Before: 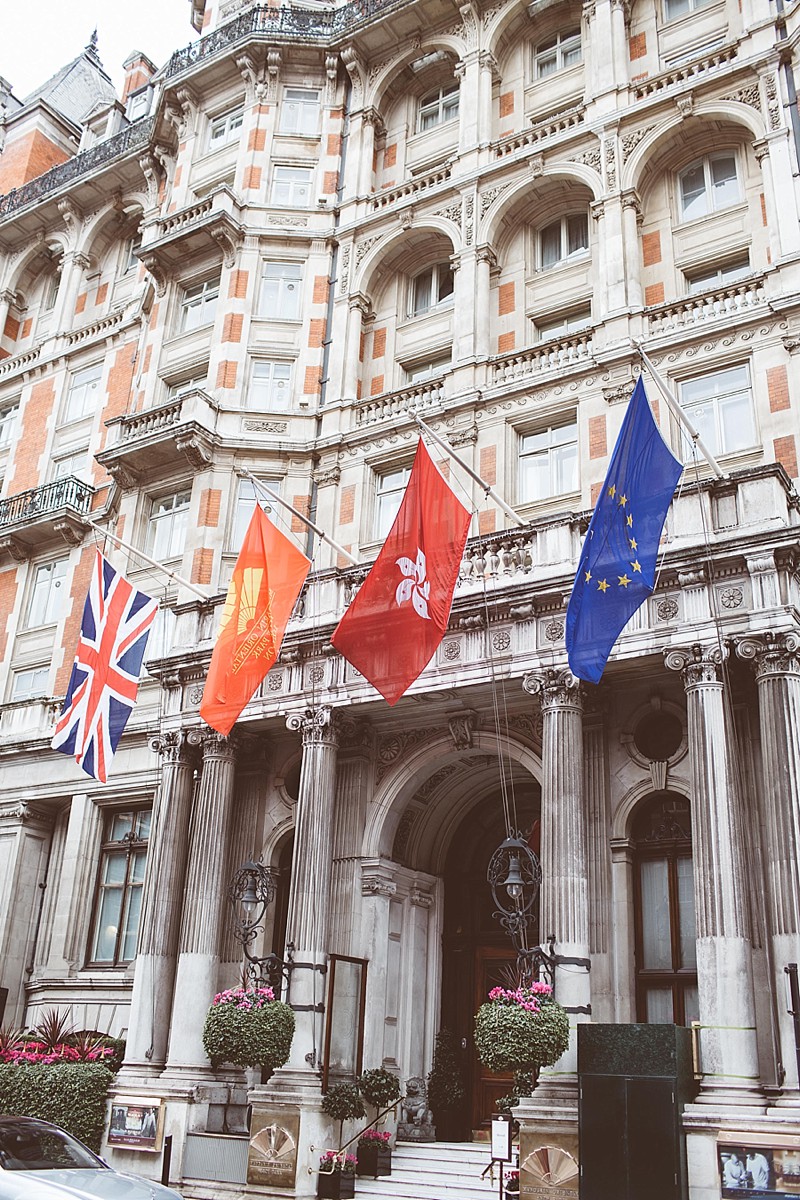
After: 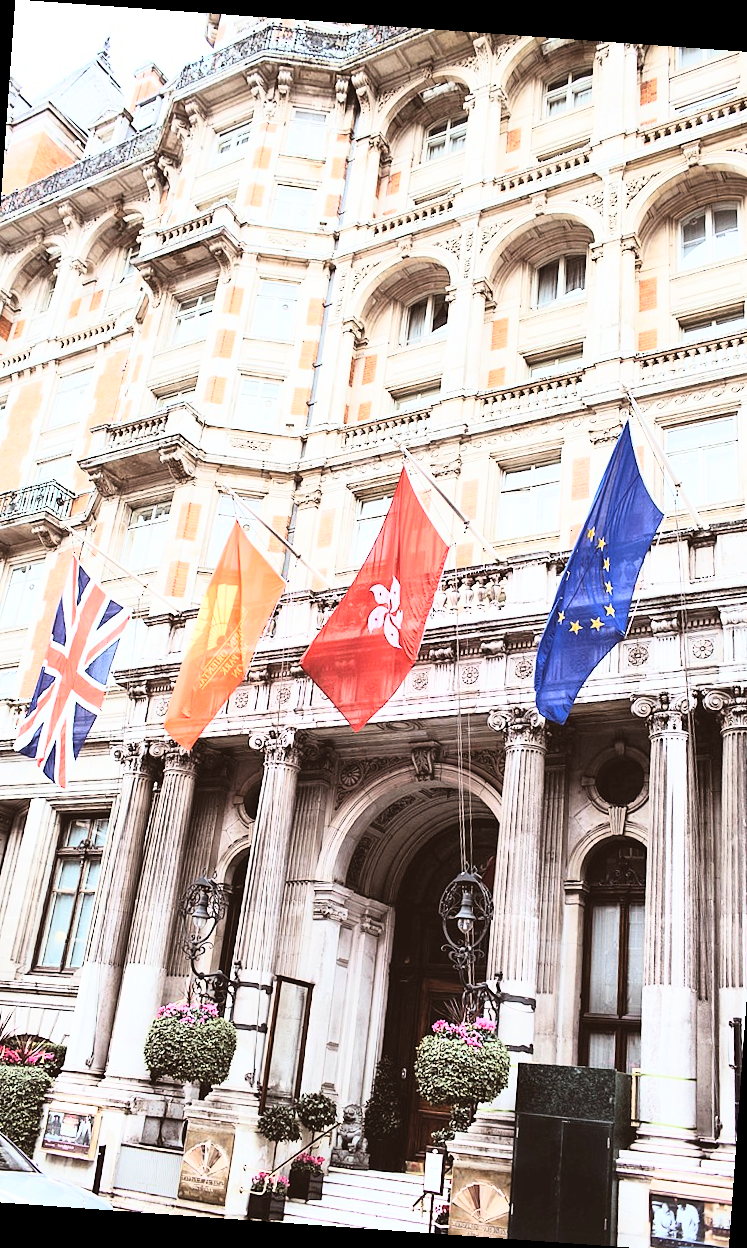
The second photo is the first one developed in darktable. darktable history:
crop: left 8.026%, right 7.374%
rgb curve: curves: ch0 [(0, 0) (0.21, 0.15) (0.24, 0.21) (0.5, 0.75) (0.75, 0.96) (0.89, 0.99) (1, 1)]; ch1 [(0, 0.02) (0.21, 0.13) (0.25, 0.2) (0.5, 0.67) (0.75, 0.9) (0.89, 0.97) (1, 1)]; ch2 [(0, 0.02) (0.21, 0.13) (0.25, 0.2) (0.5, 0.67) (0.75, 0.9) (0.89, 0.97) (1, 1)], compensate middle gray true
rotate and perspective: rotation 4.1°, automatic cropping off
